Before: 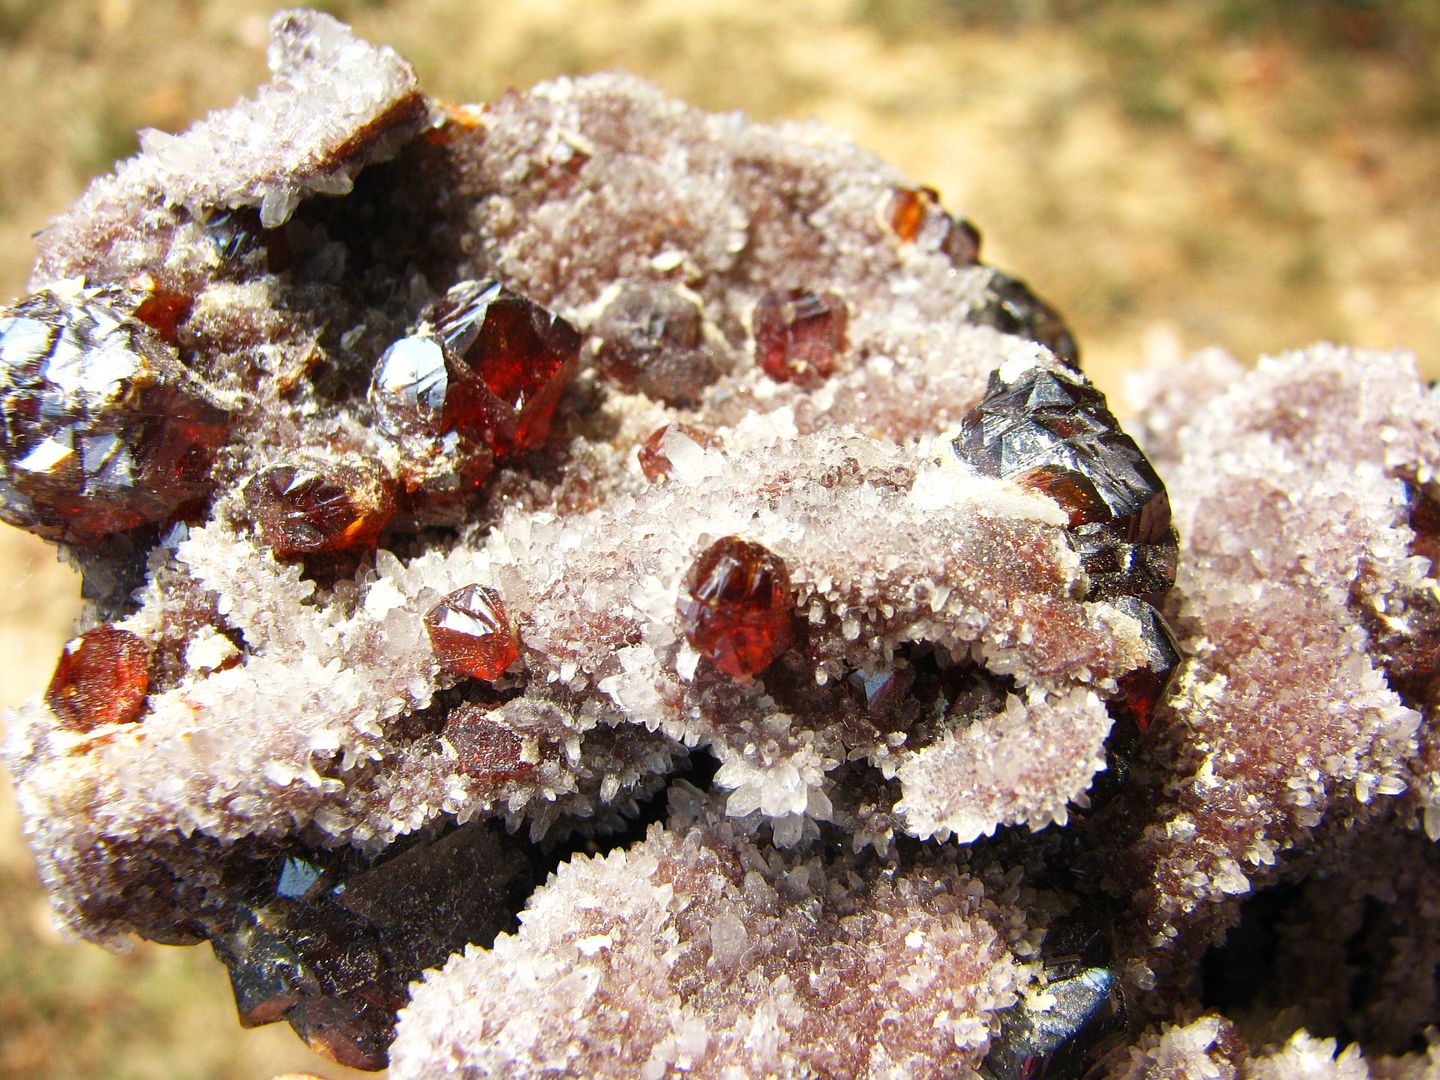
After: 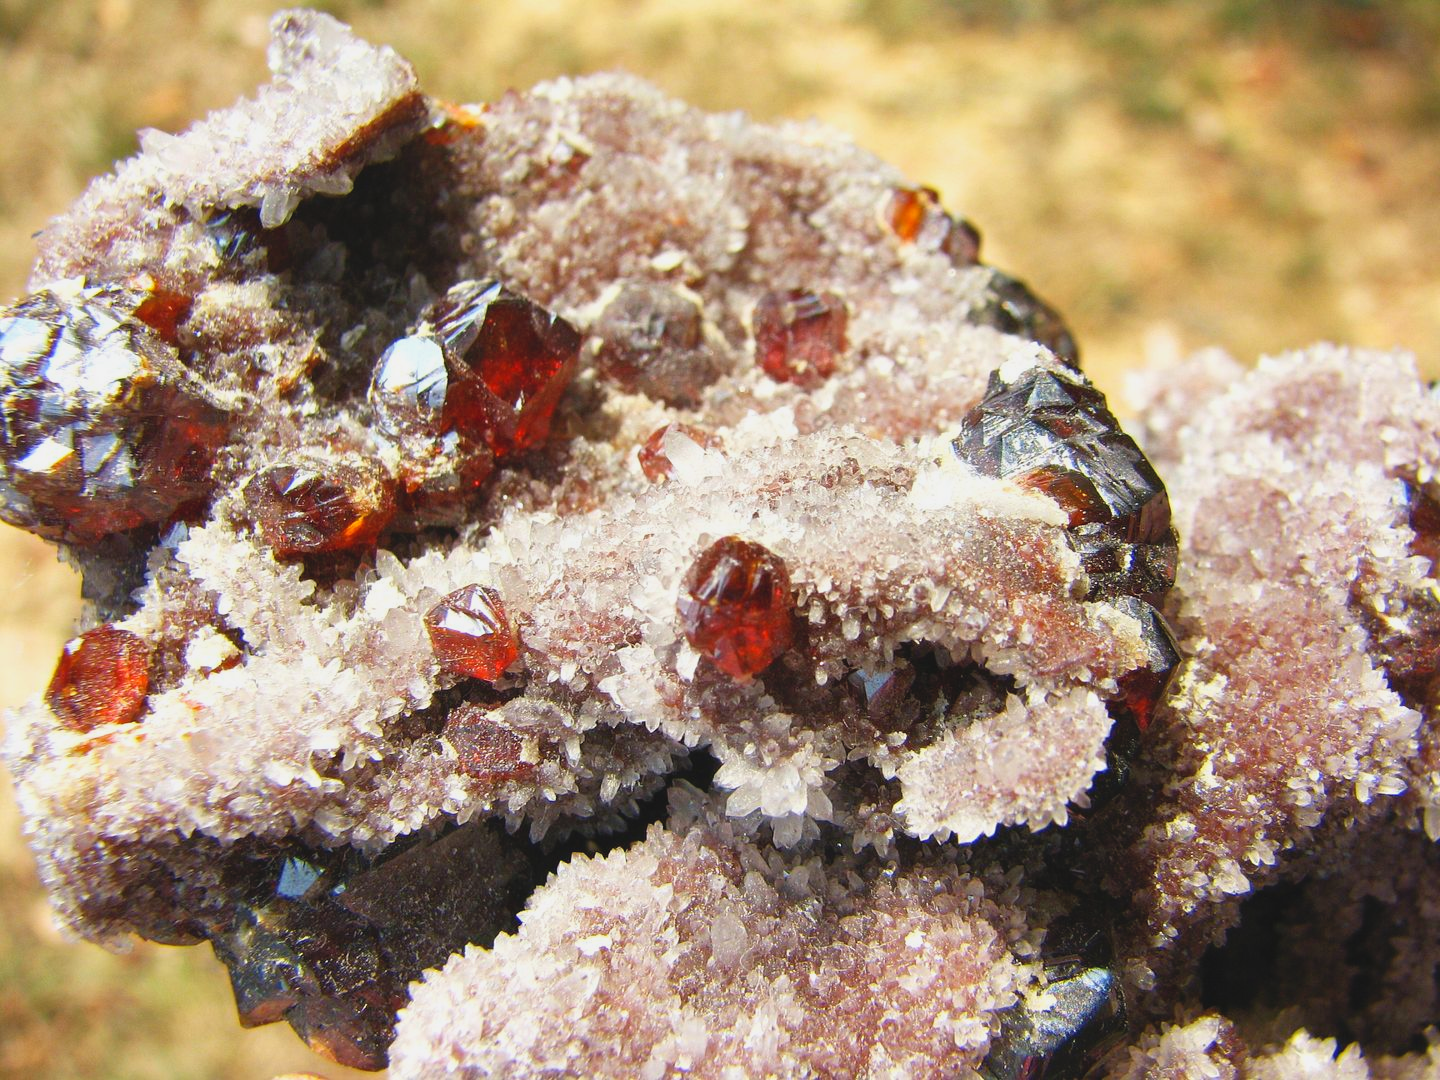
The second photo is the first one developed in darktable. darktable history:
contrast brightness saturation: contrast -0.098, brightness 0.049, saturation 0.078
